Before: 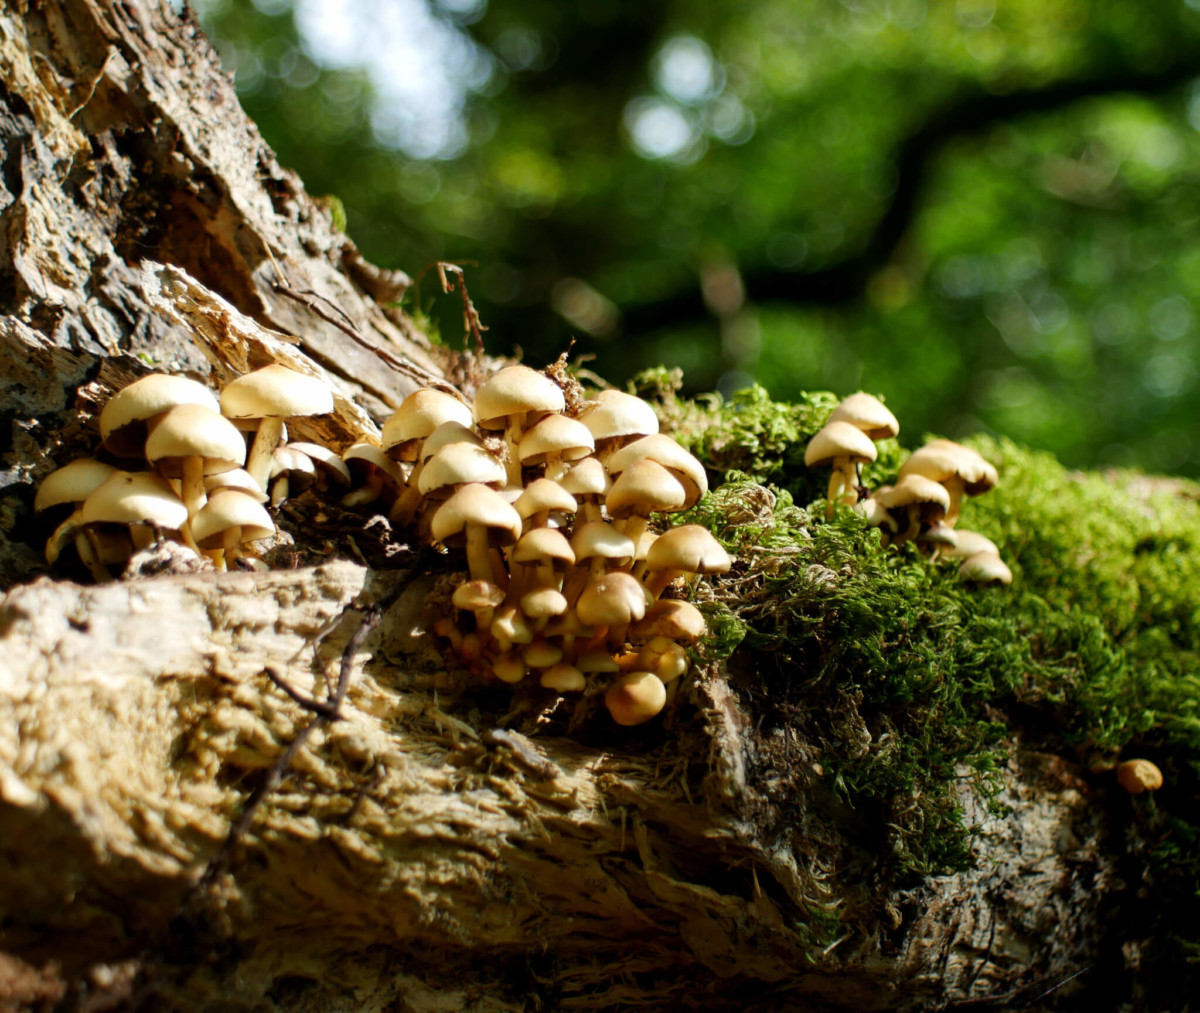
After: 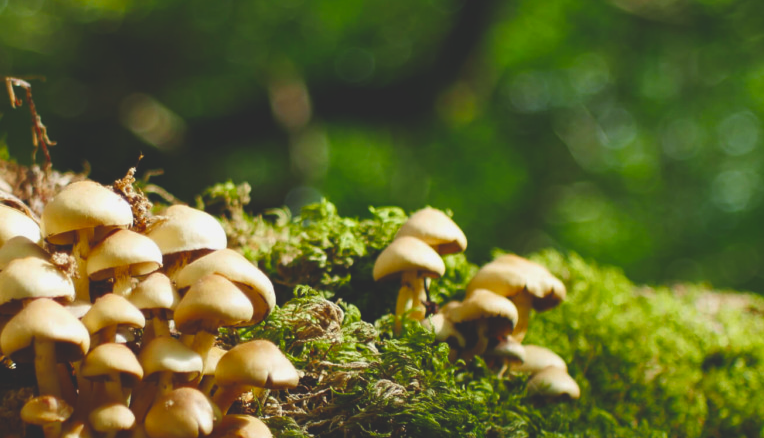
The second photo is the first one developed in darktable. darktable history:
exposure: black level correction -0.025, exposure -0.117 EV, compensate highlight preservation false
crop: left 36.005%, top 18.293%, right 0.31%, bottom 38.444%
color balance rgb: linear chroma grading › shadows -8%, linear chroma grading › global chroma 10%, perceptual saturation grading › global saturation 2%, perceptual saturation grading › highlights -2%, perceptual saturation grading › mid-tones 4%, perceptual saturation grading › shadows 8%, perceptual brilliance grading › global brilliance 2%, perceptual brilliance grading › highlights -4%, global vibrance 16%, saturation formula JzAzBz (2021)
